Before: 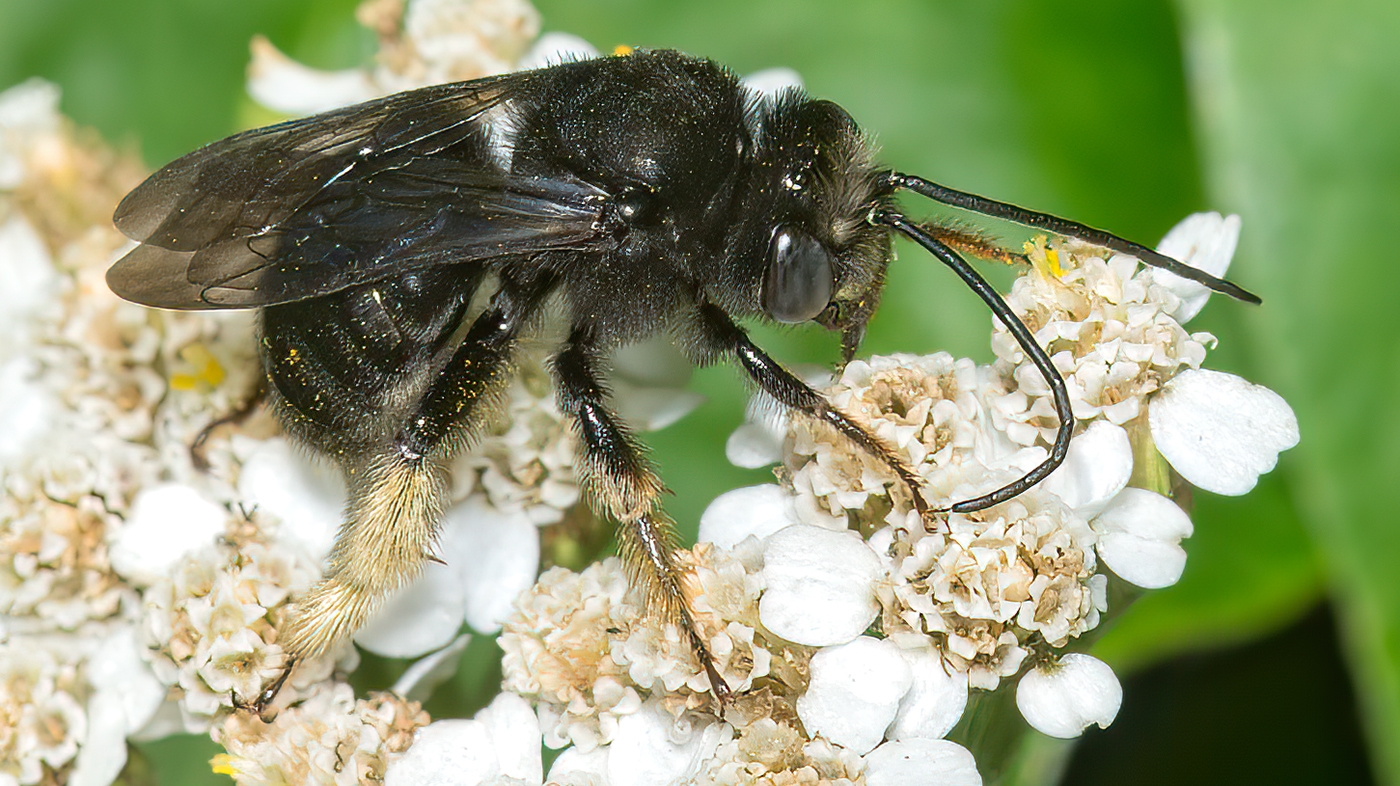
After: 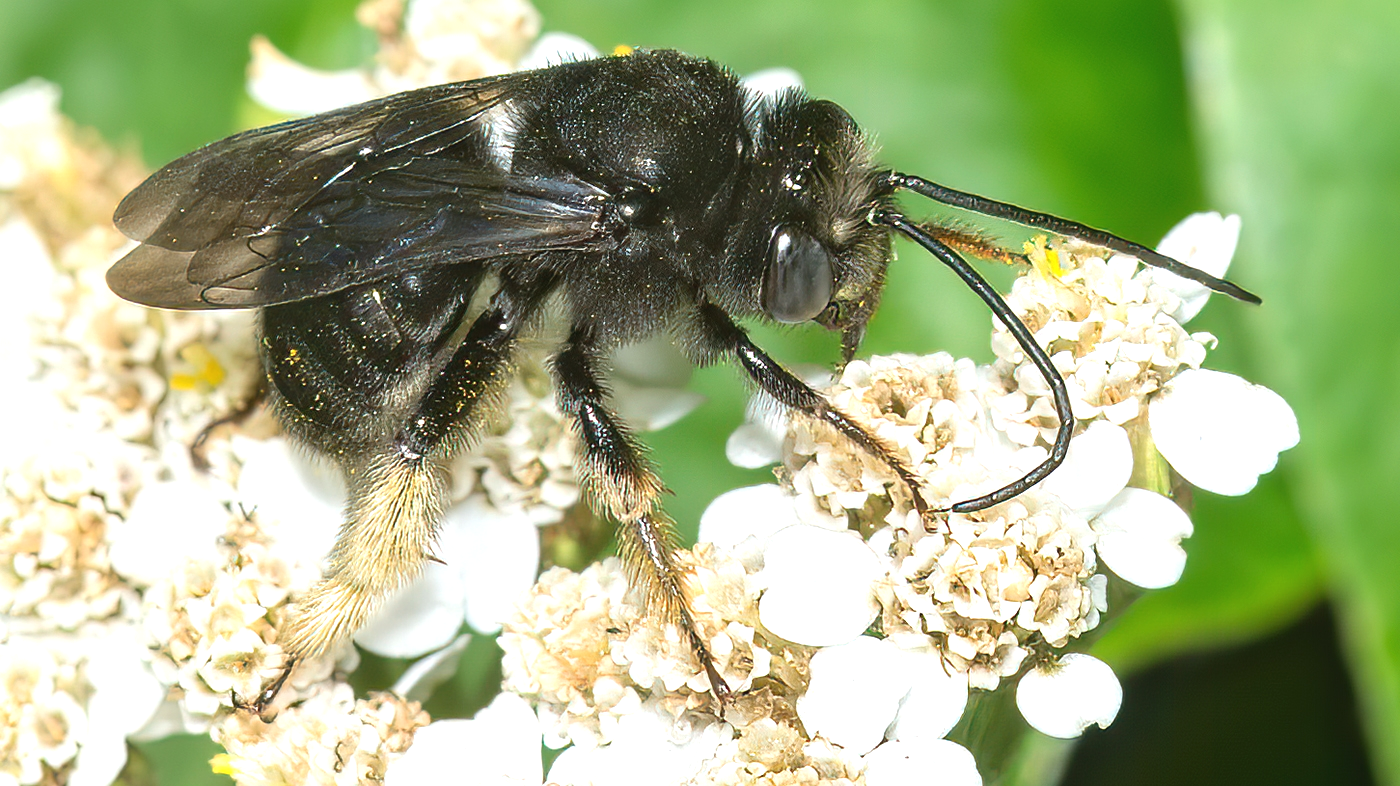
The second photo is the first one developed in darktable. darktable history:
exposure: black level correction -0.002, exposure 0.533 EV, compensate highlight preservation false
